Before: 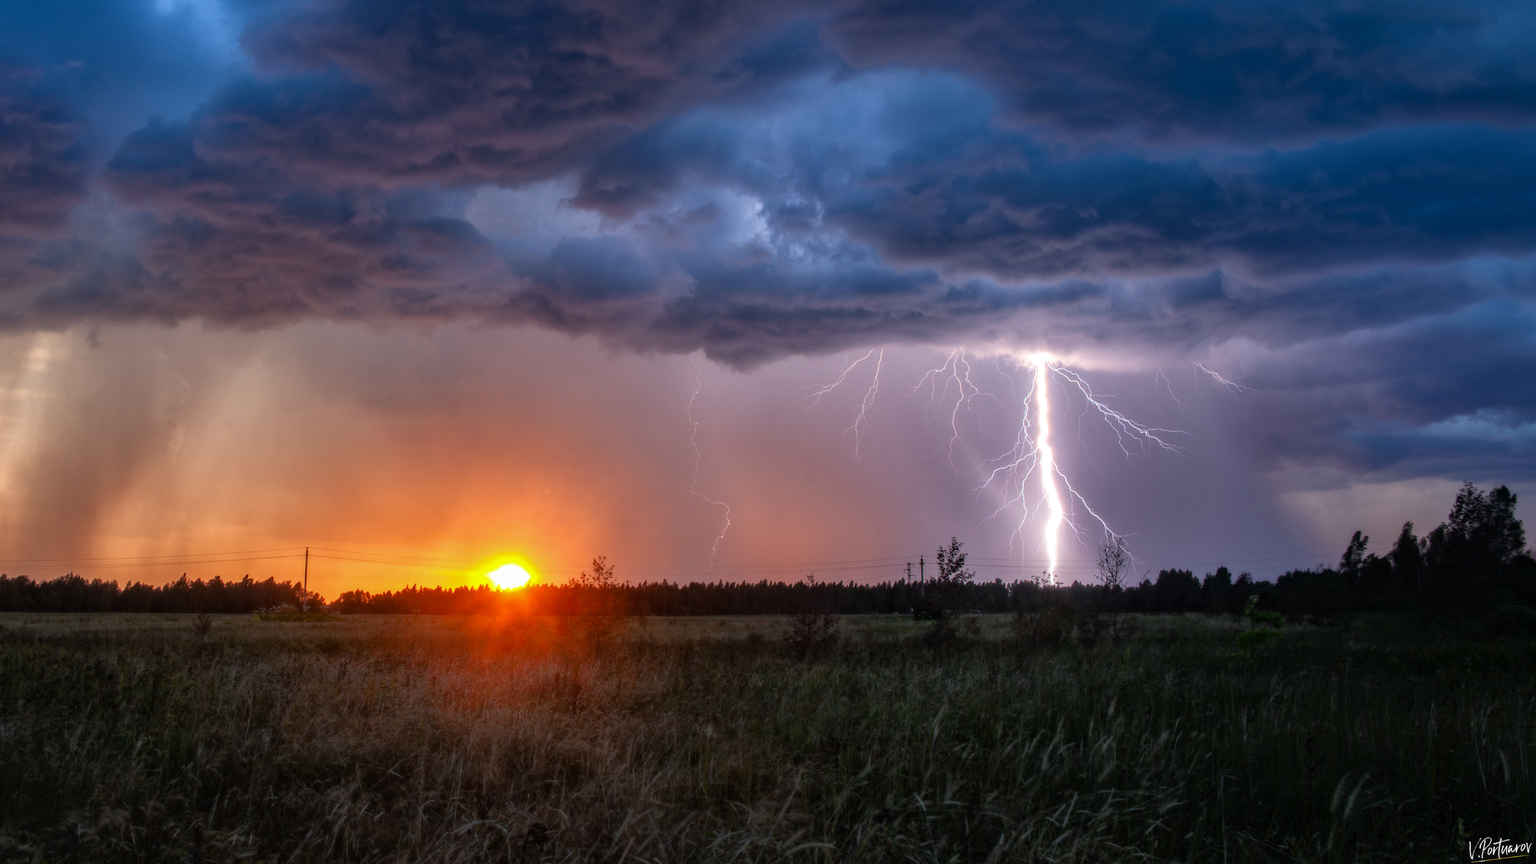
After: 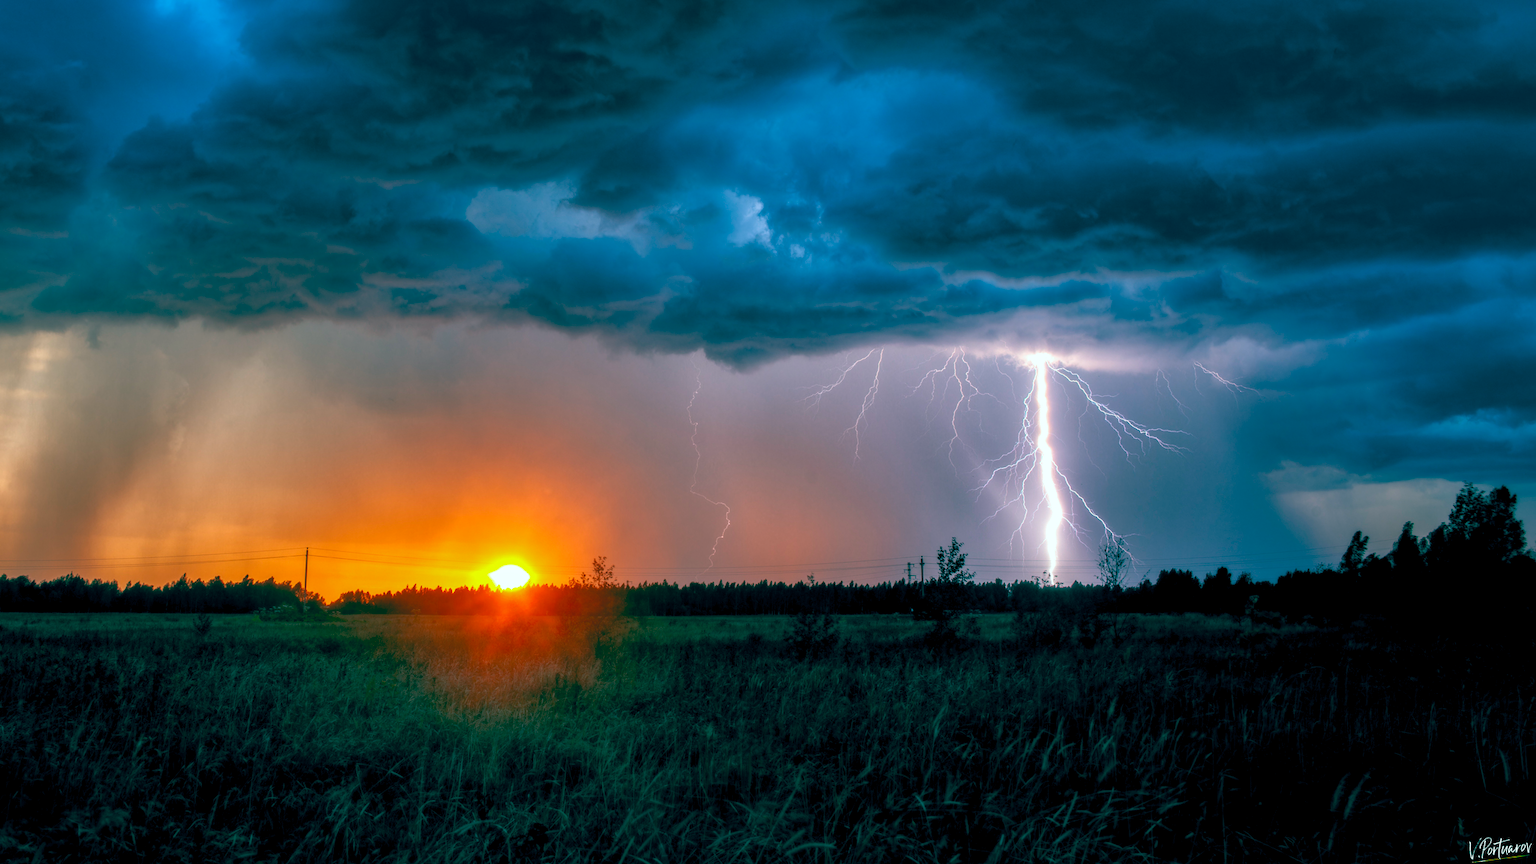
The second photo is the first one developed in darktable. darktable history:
color calibration: illuminant same as pipeline (D50), adaptation none (bypass), x 0.333, y 0.334, temperature 5008.97 K
color balance rgb: global offset › luminance -0.529%, global offset › chroma 0.908%, global offset › hue 173.92°, perceptual saturation grading › global saturation 16.195%
